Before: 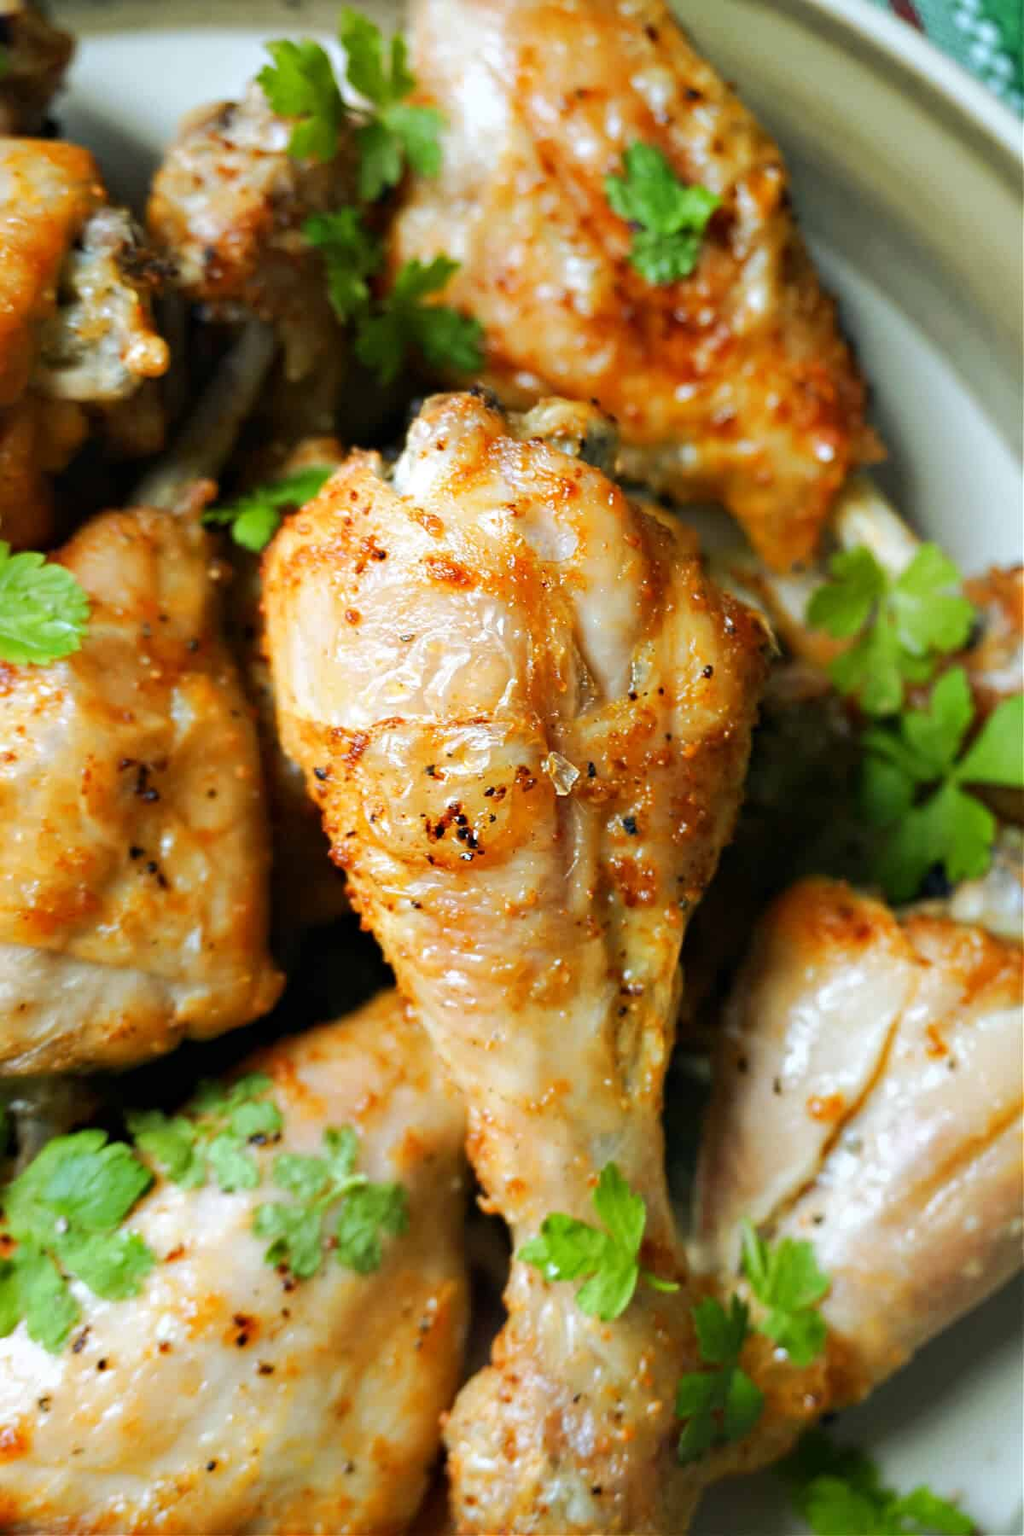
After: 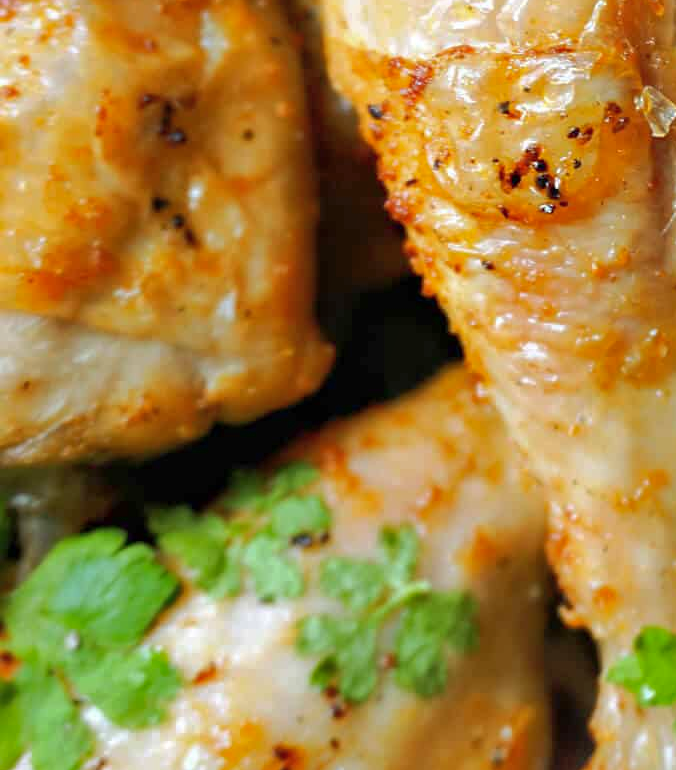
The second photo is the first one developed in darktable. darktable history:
shadows and highlights: on, module defaults
crop: top 44.177%, right 43.614%, bottom 12.996%
